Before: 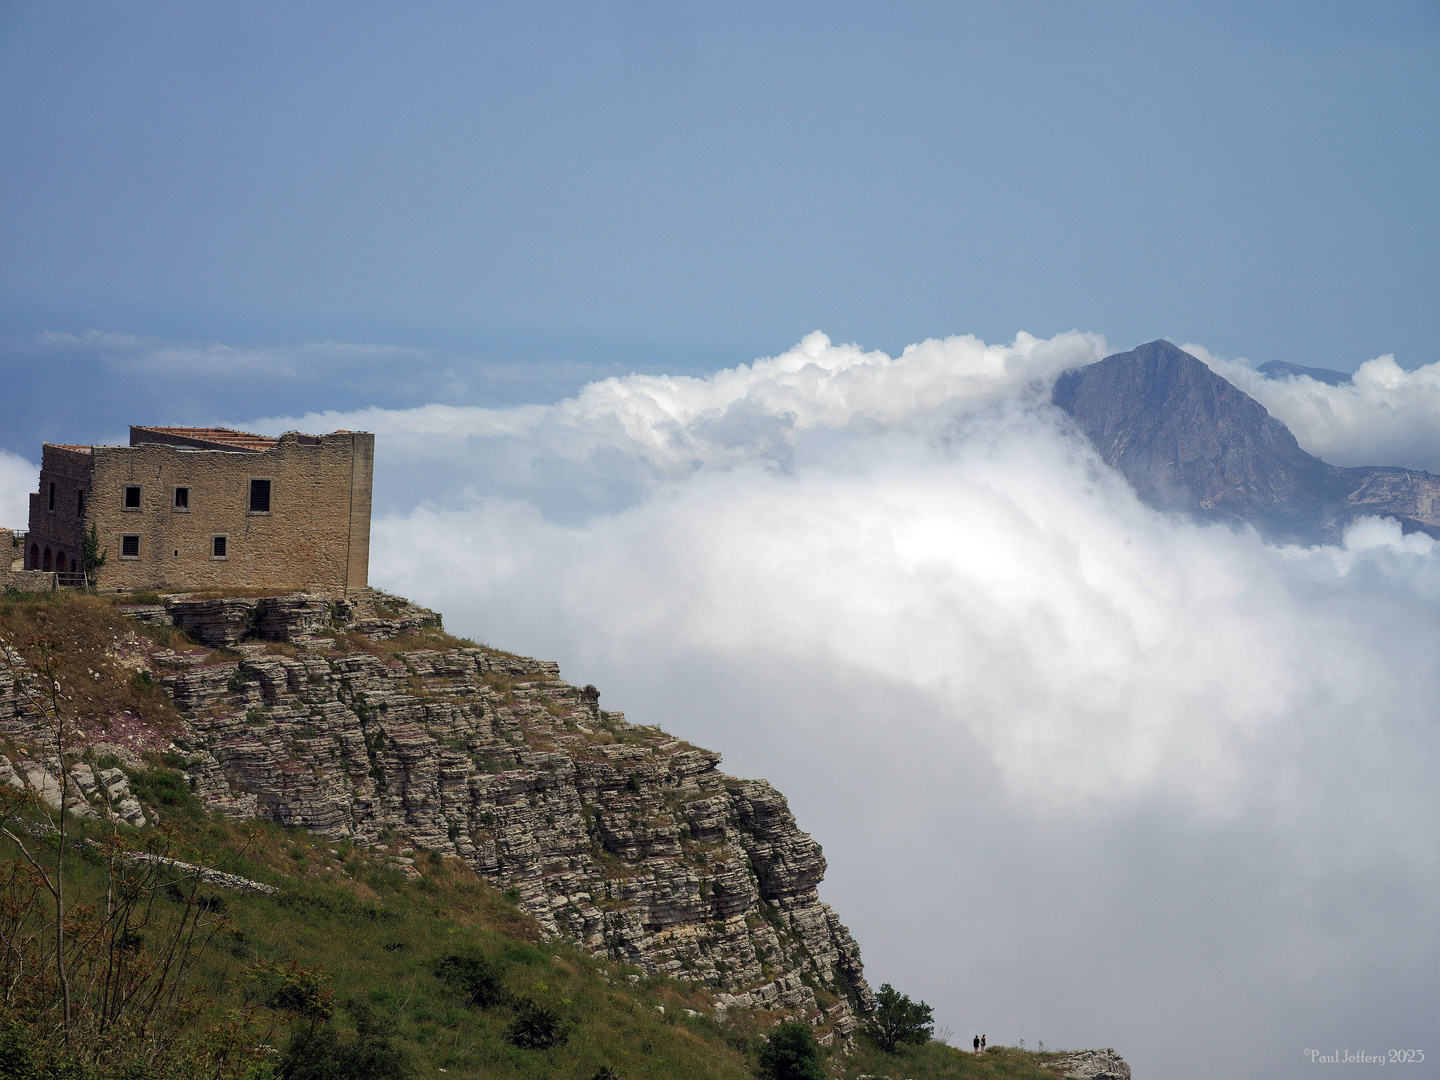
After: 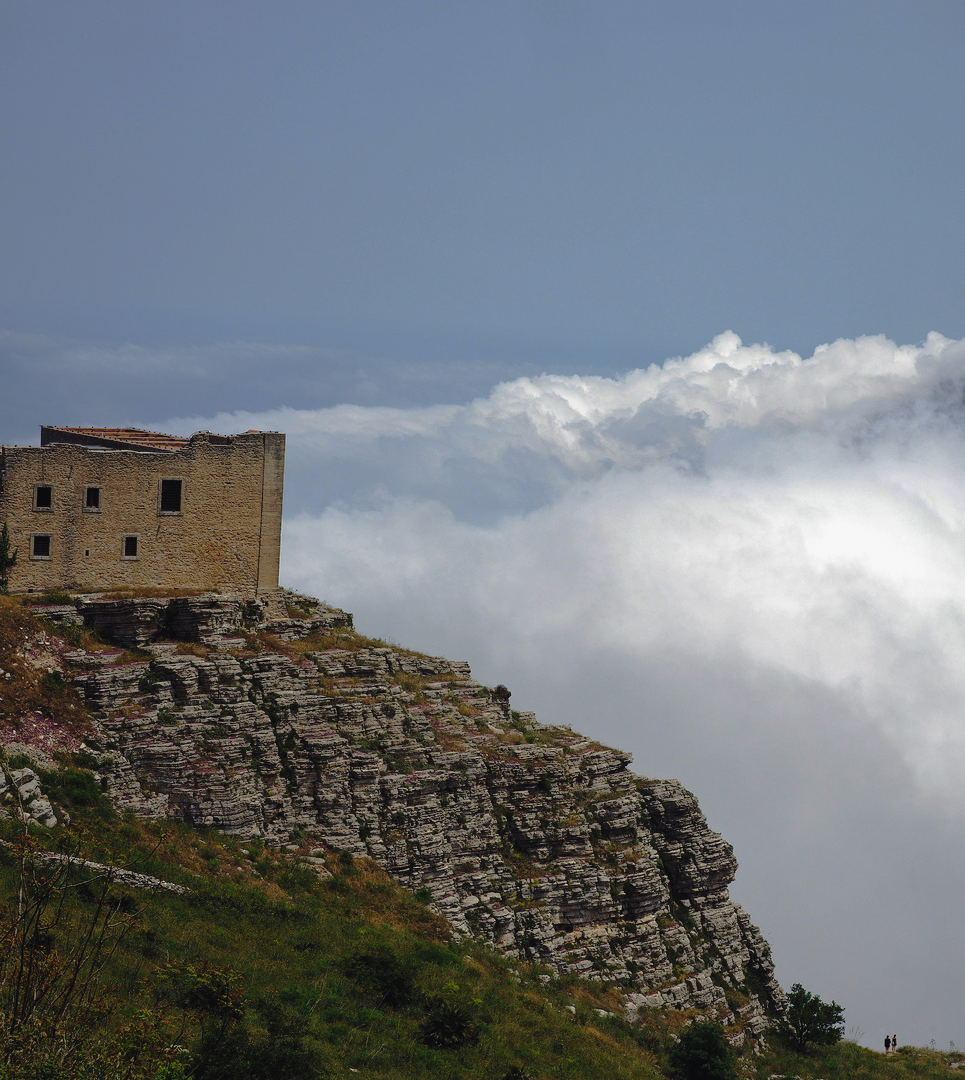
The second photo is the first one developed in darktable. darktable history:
tone curve: curves: ch0 [(0, 0.029) (0.168, 0.142) (0.359, 0.44) (0.469, 0.544) (0.634, 0.722) (0.858, 0.903) (1, 0.968)]; ch1 [(0, 0) (0.437, 0.453) (0.472, 0.47) (0.502, 0.502) (0.54, 0.534) (0.57, 0.592) (0.618, 0.66) (0.699, 0.749) (0.859, 0.919) (1, 1)]; ch2 [(0, 0) (0.33, 0.301) (0.421, 0.443) (0.476, 0.498) (0.505, 0.503) (0.547, 0.557) (0.586, 0.634) (0.608, 0.676) (1, 1)], preserve colors none
tone equalizer: edges refinement/feathering 500, mask exposure compensation -1.57 EV, preserve details no
base curve: curves: ch0 [(0, 0) (0.841, 0.609) (1, 1)], preserve colors none
crop and rotate: left 6.219%, right 26.751%
